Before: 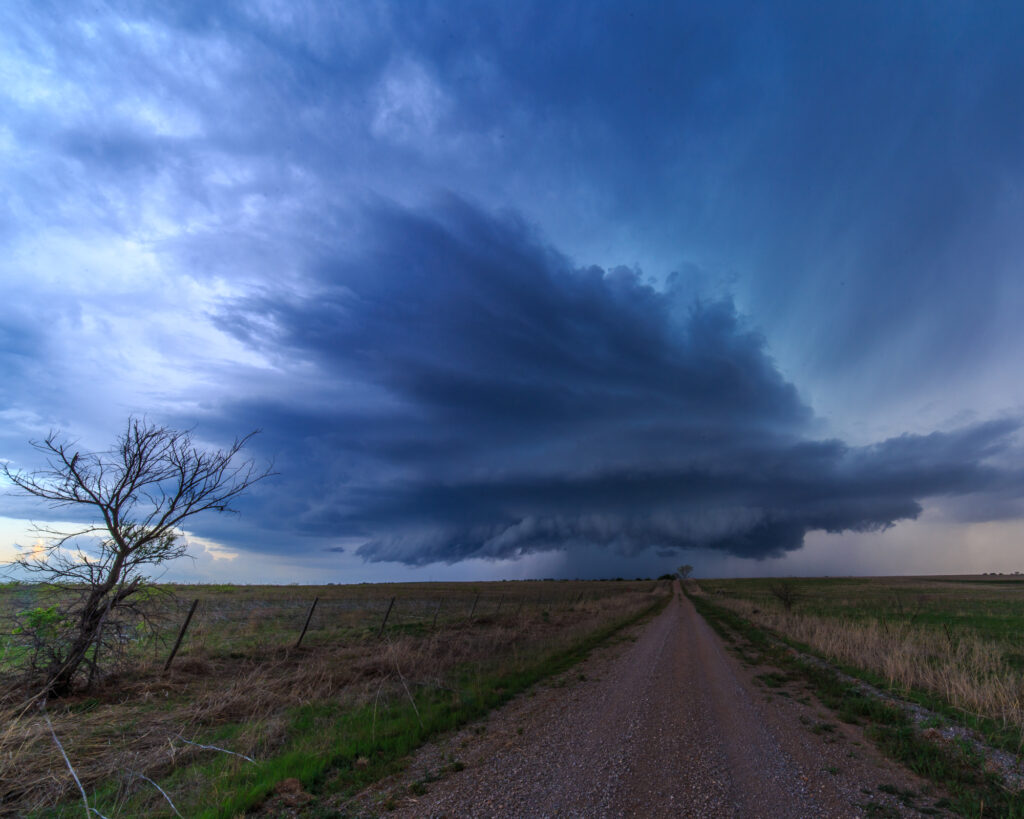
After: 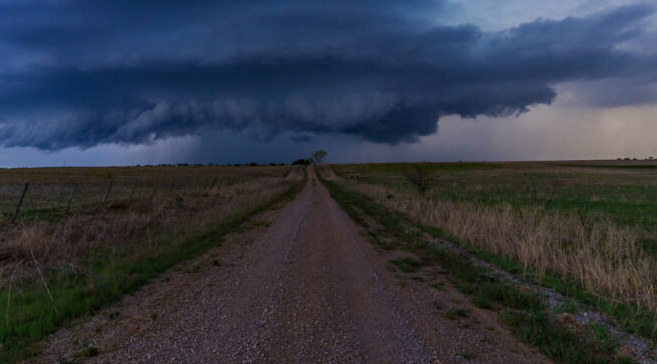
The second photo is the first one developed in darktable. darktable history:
crop and rotate: left 35.836%, top 50.709%, bottom 4.816%
haze removal: on, module defaults
